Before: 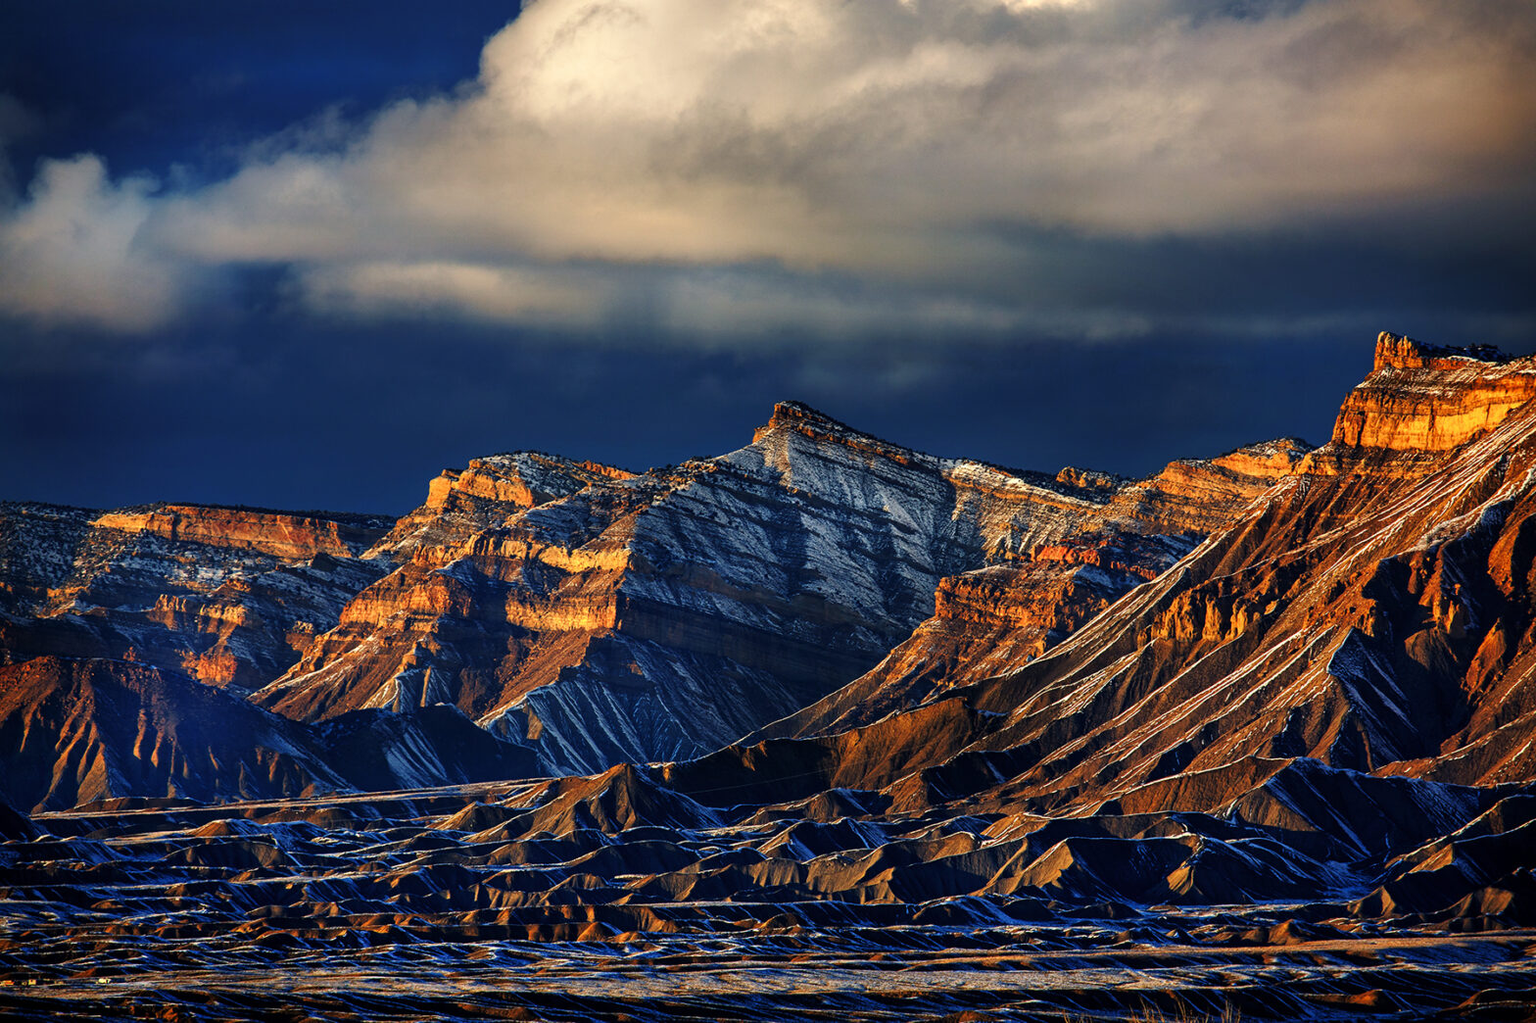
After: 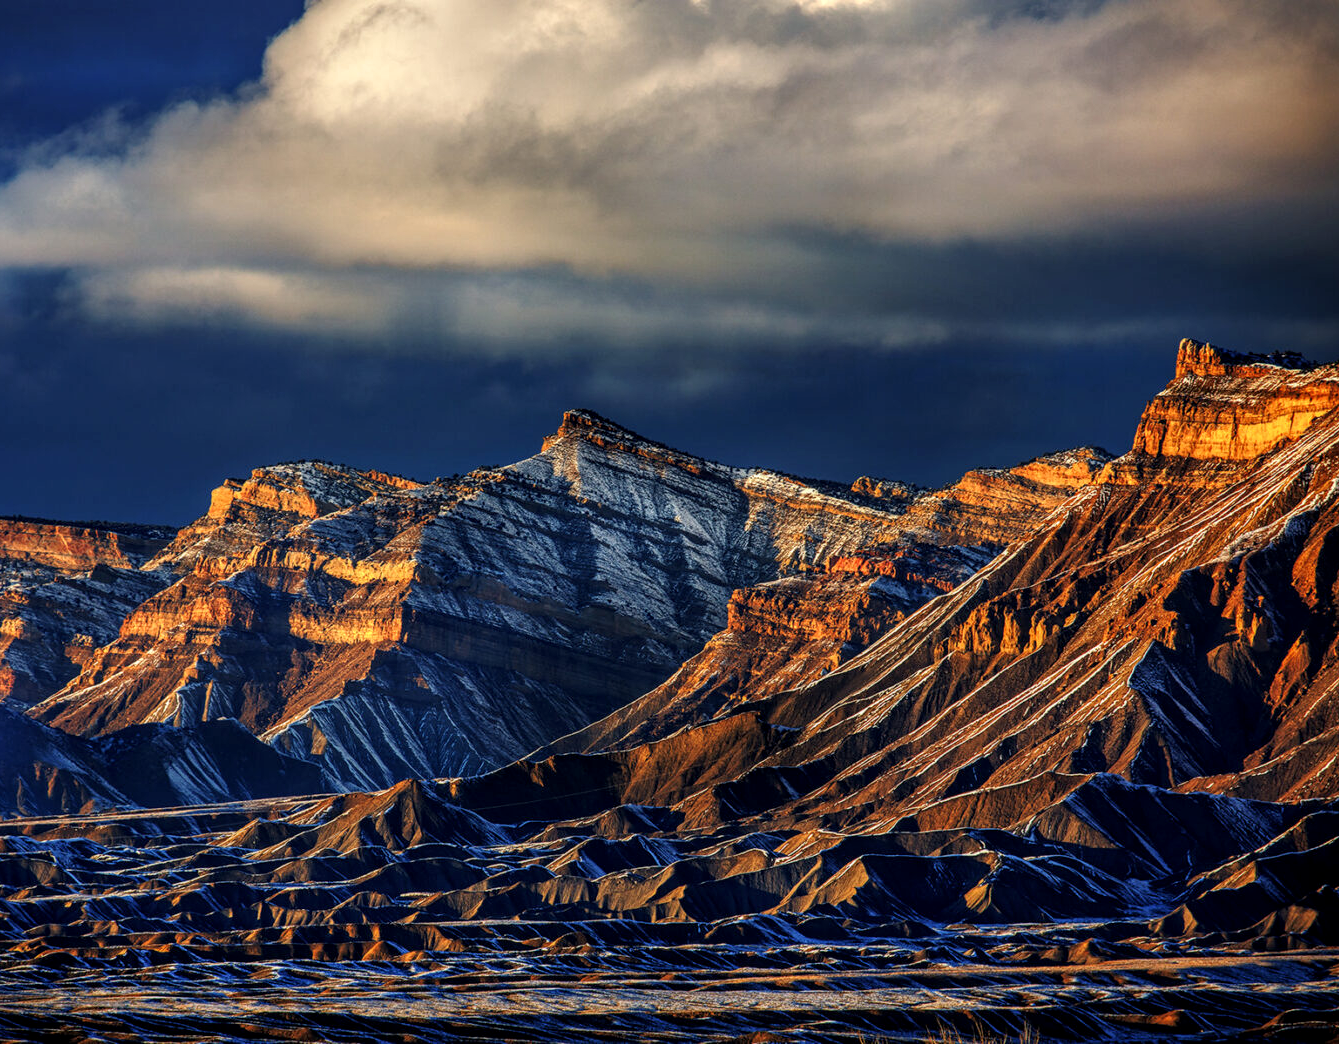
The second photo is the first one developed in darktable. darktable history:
crop and rotate: left 14.557%
local contrast: on, module defaults
